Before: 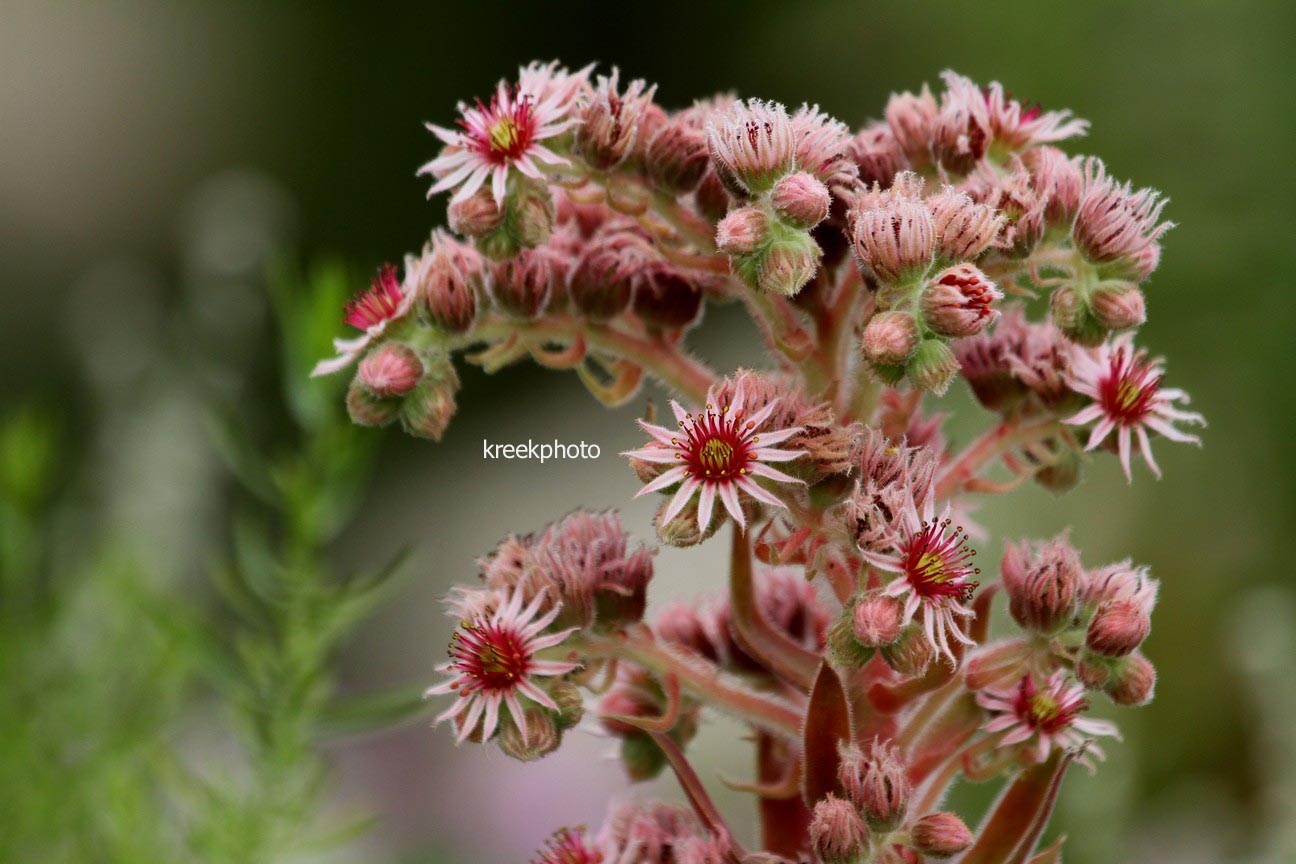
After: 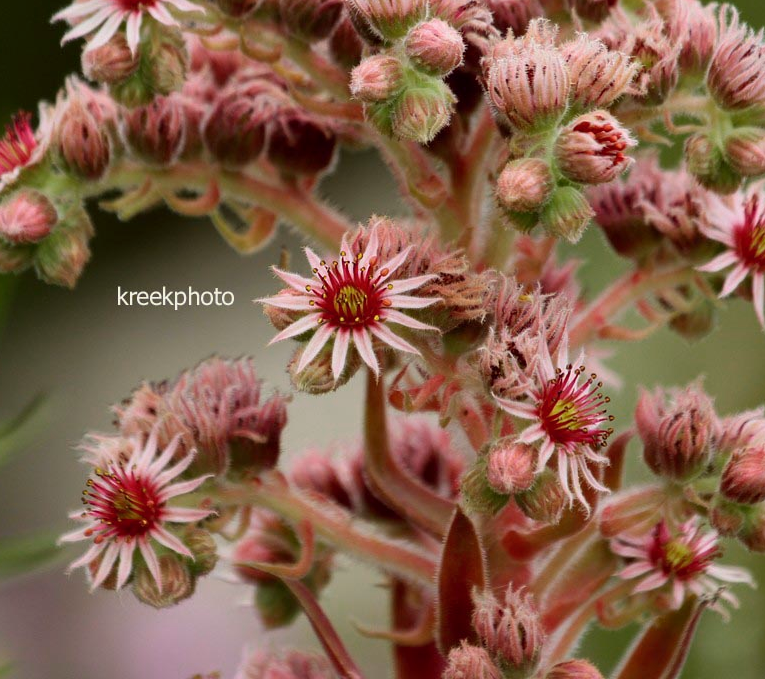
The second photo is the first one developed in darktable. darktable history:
color correction: highlights a* -0.95, highlights b* 4.5, shadows a* 3.55
crop and rotate: left 28.256%, top 17.734%, right 12.656%, bottom 3.573%
color zones: curves: ch0 [(0.25, 0.5) (0.636, 0.25) (0.75, 0.5)]
